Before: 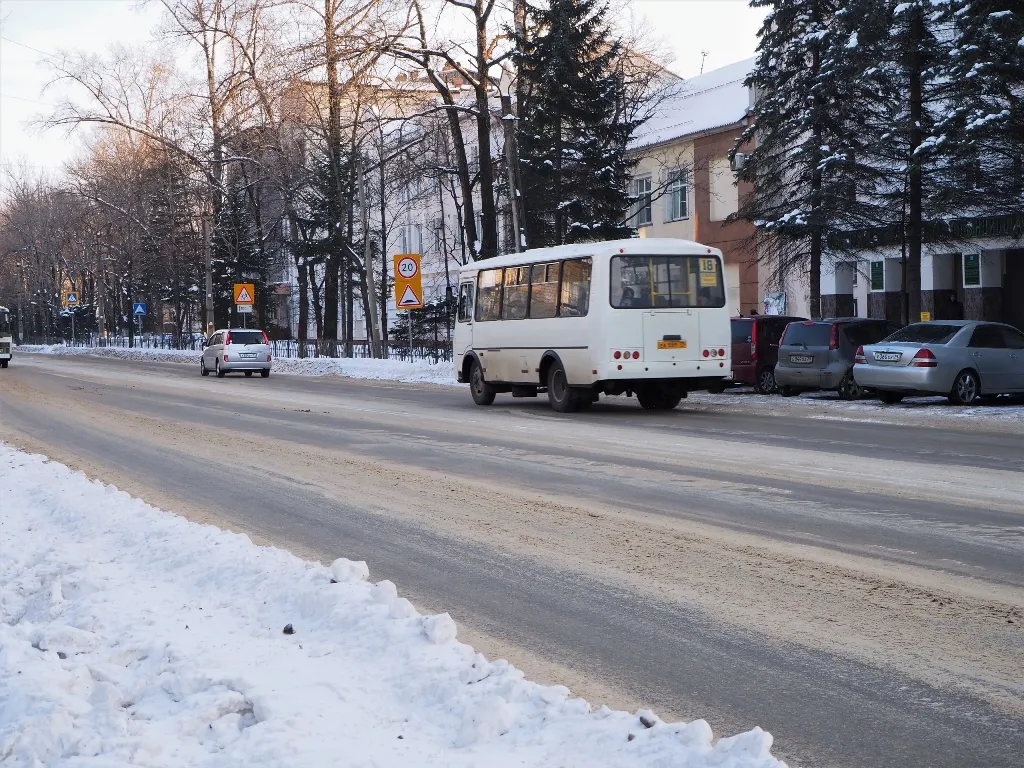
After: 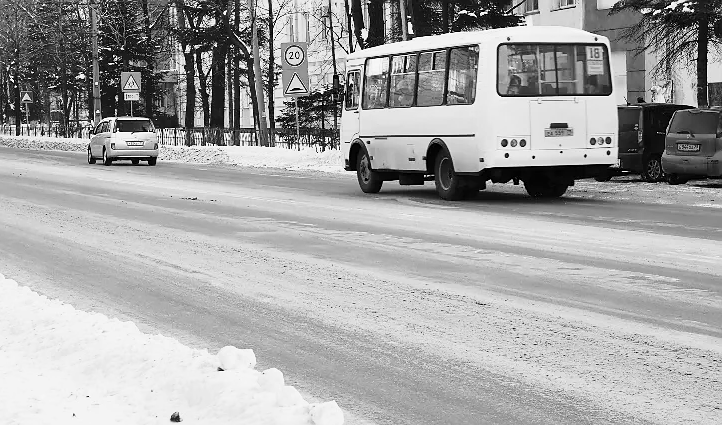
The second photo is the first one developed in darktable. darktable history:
crop: left 11.123%, top 27.61%, right 18.3%, bottom 17.034%
white balance: red 0.954, blue 1.079
base curve: curves: ch0 [(0, 0) (0.028, 0.03) (0.121, 0.232) (0.46, 0.748) (0.859, 0.968) (1, 1)], preserve colors none
sharpen: radius 0.969, amount 0.604
color balance rgb: perceptual saturation grading › global saturation 10%, global vibrance 10%
monochrome: on, module defaults
